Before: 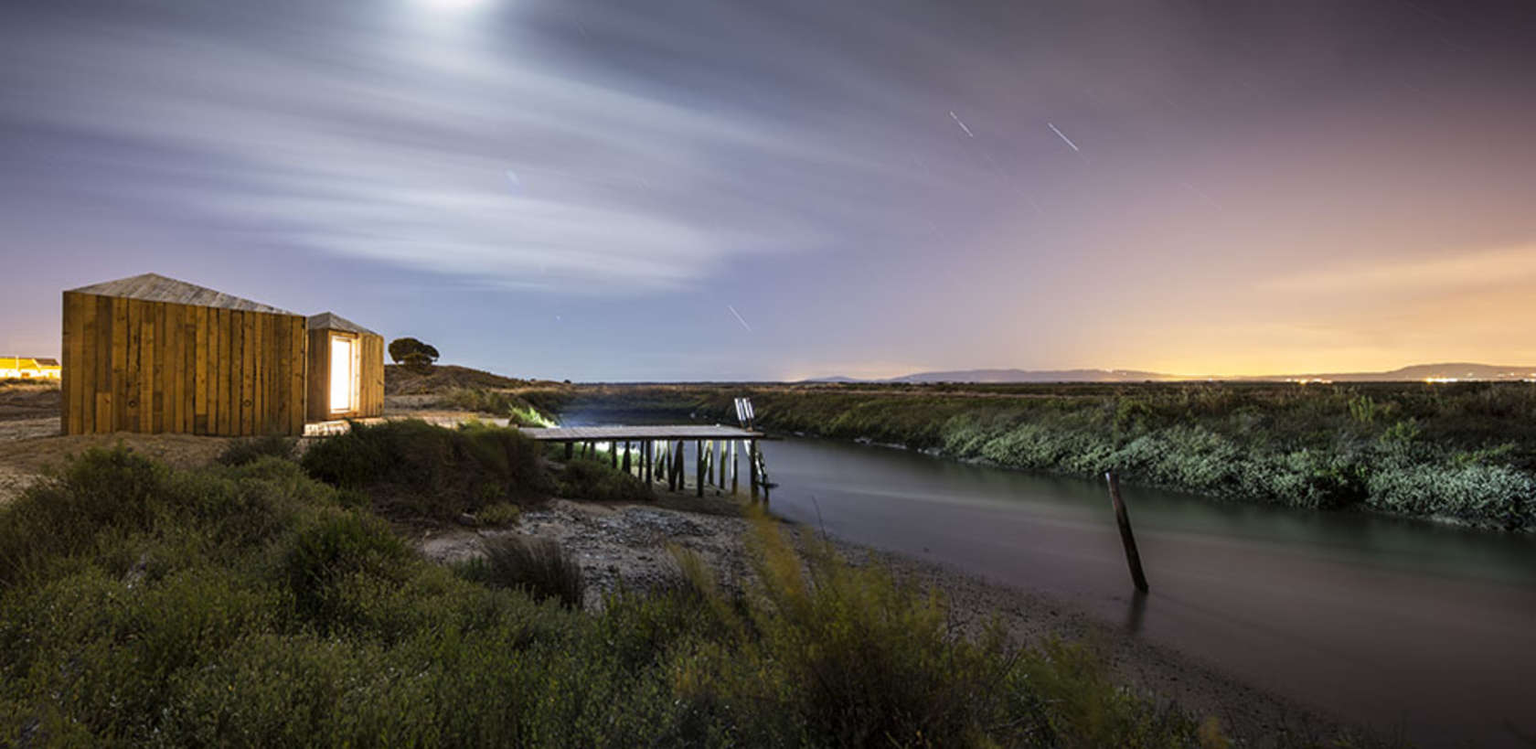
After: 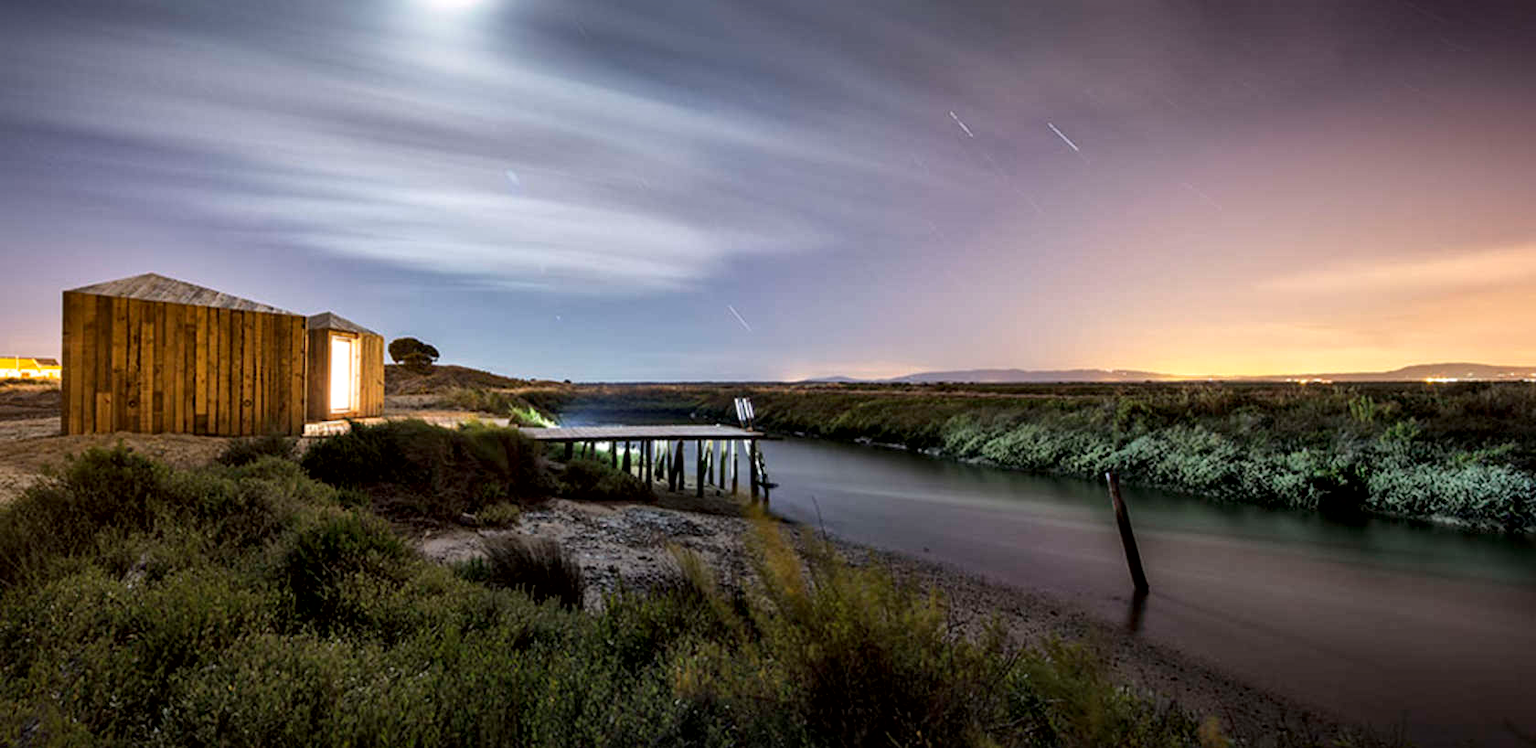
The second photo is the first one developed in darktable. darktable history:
local contrast: mode bilateral grid, contrast 19, coarseness 50, detail 158%, midtone range 0.2
